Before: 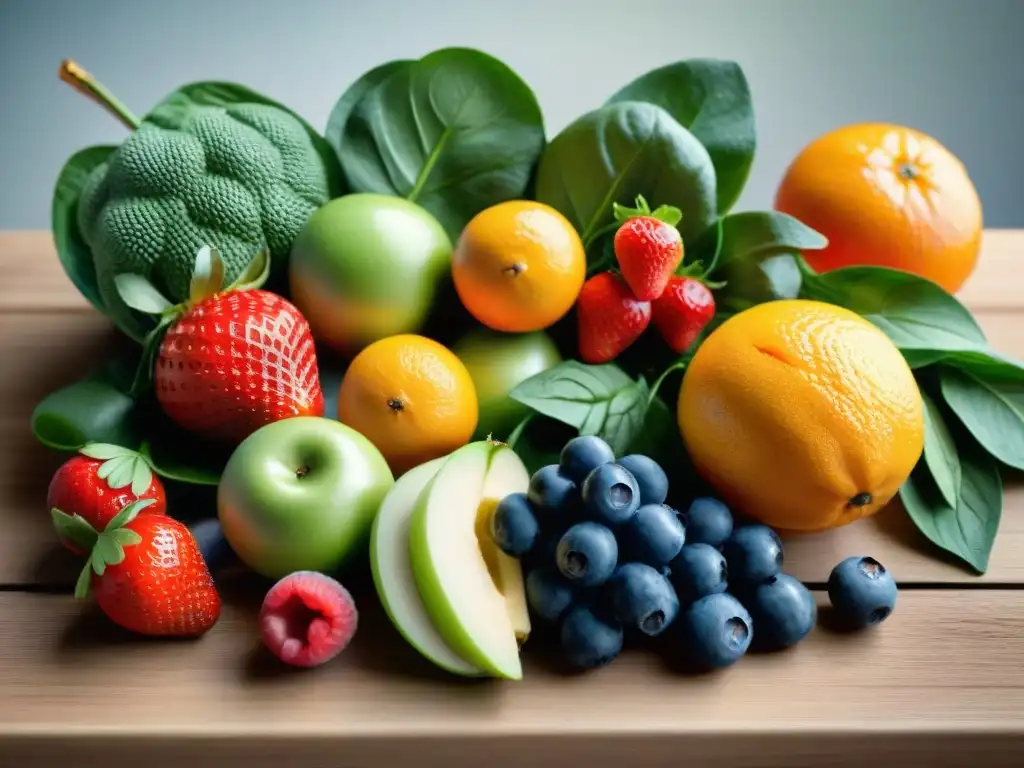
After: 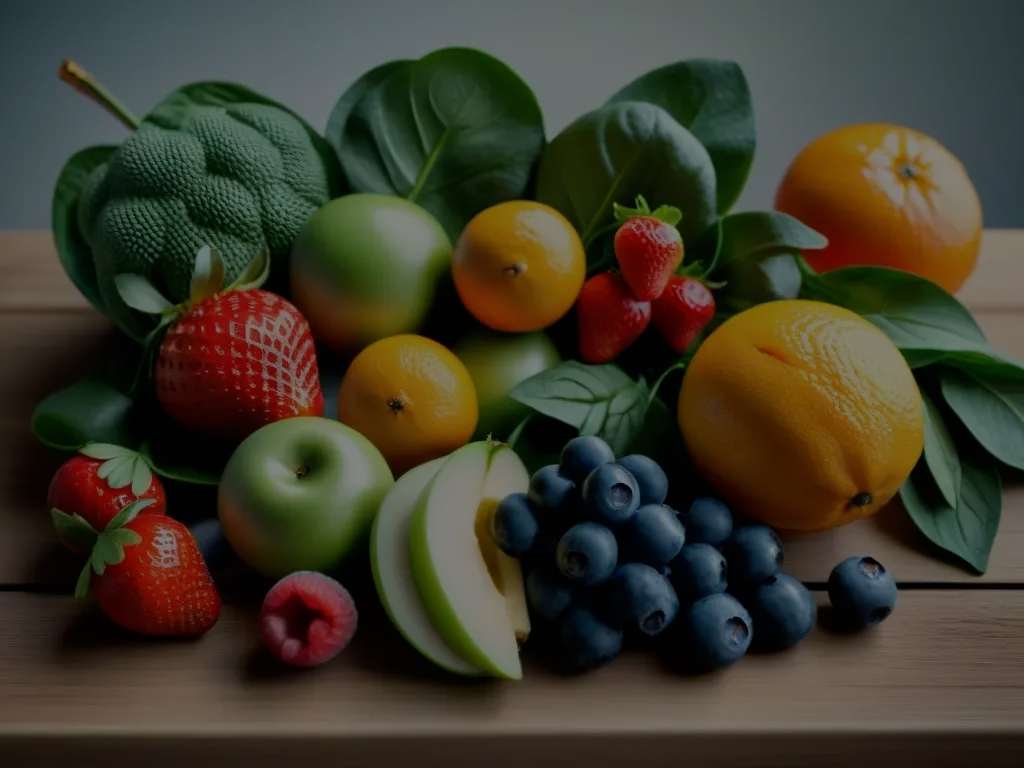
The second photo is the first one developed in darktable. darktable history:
exposure: exposure -2.078 EV, compensate highlight preservation false
